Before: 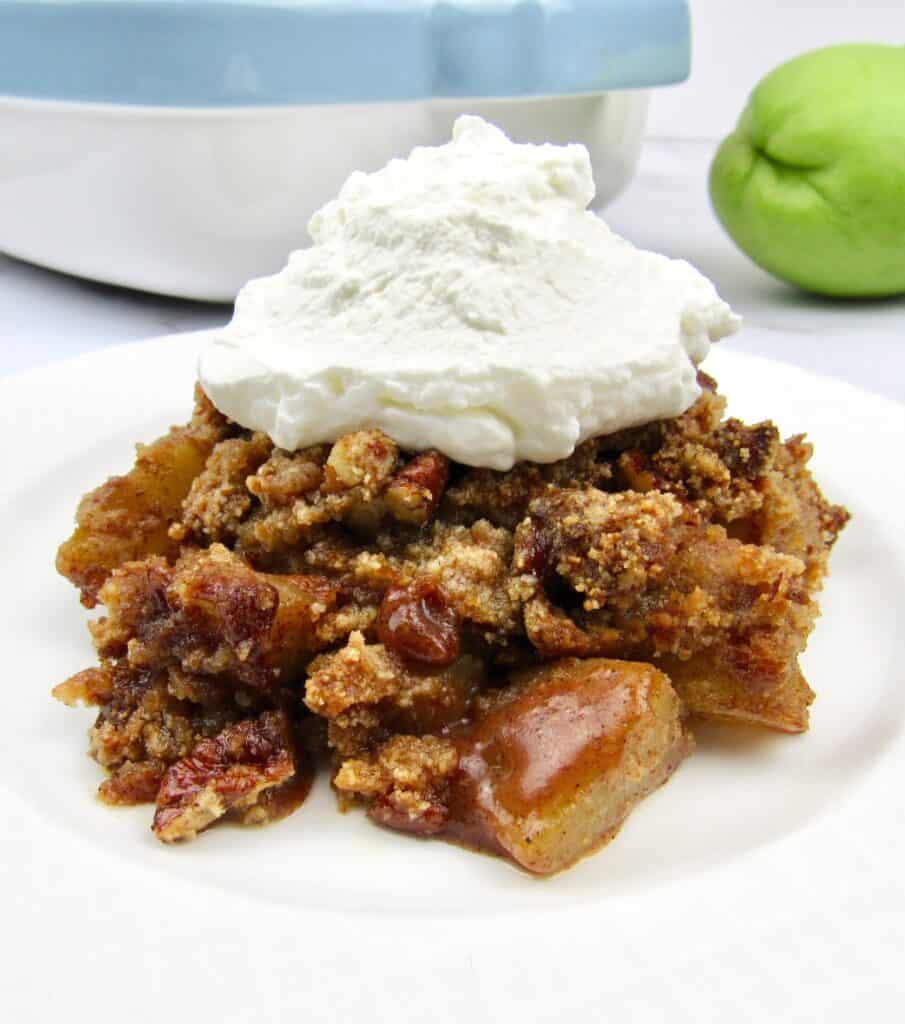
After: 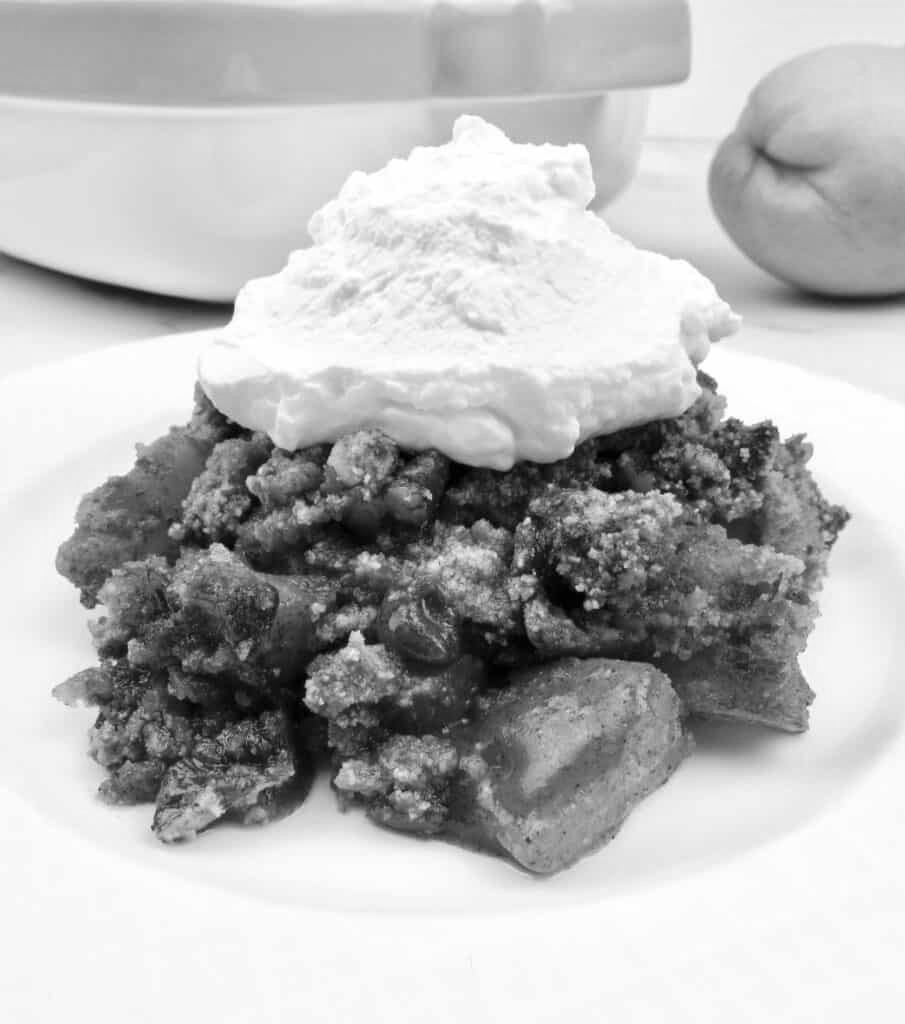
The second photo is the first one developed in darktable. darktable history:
levels: levels [0, 0.499, 1]
monochrome: on, module defaults
